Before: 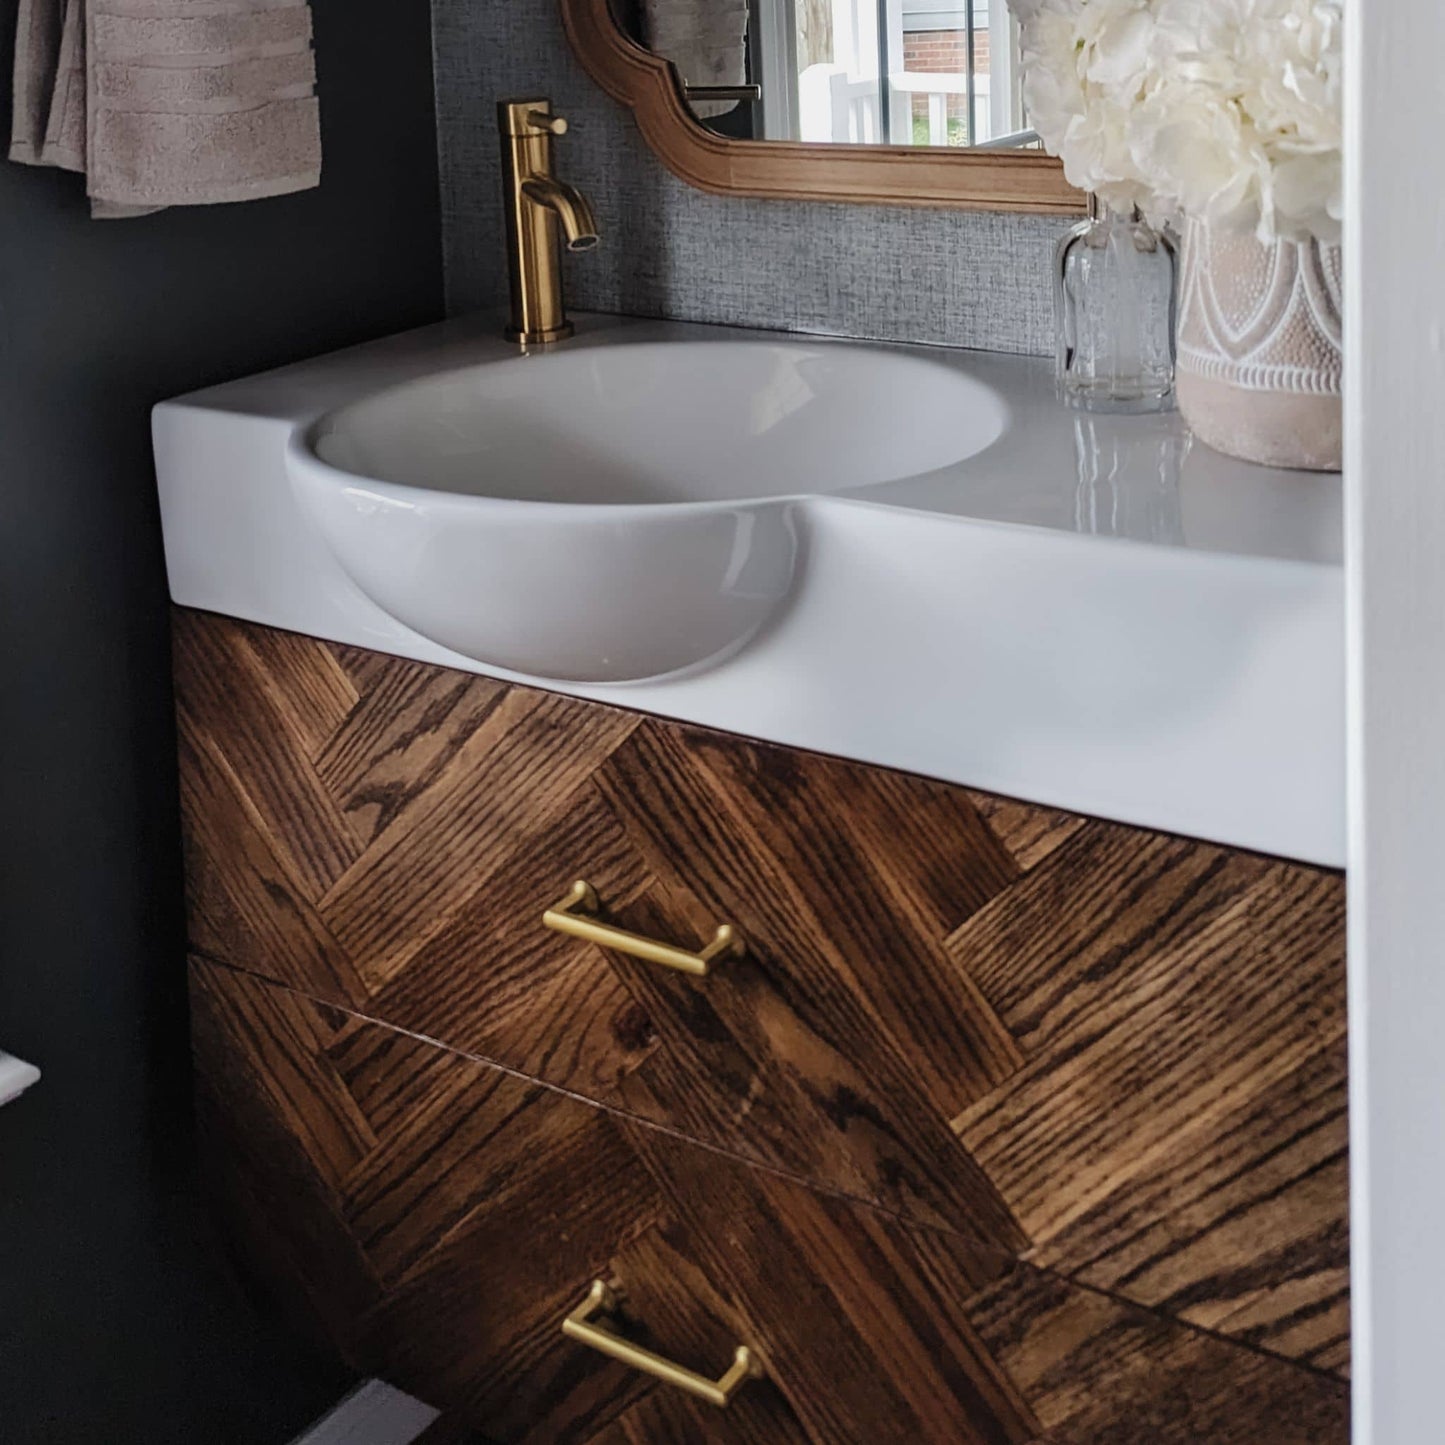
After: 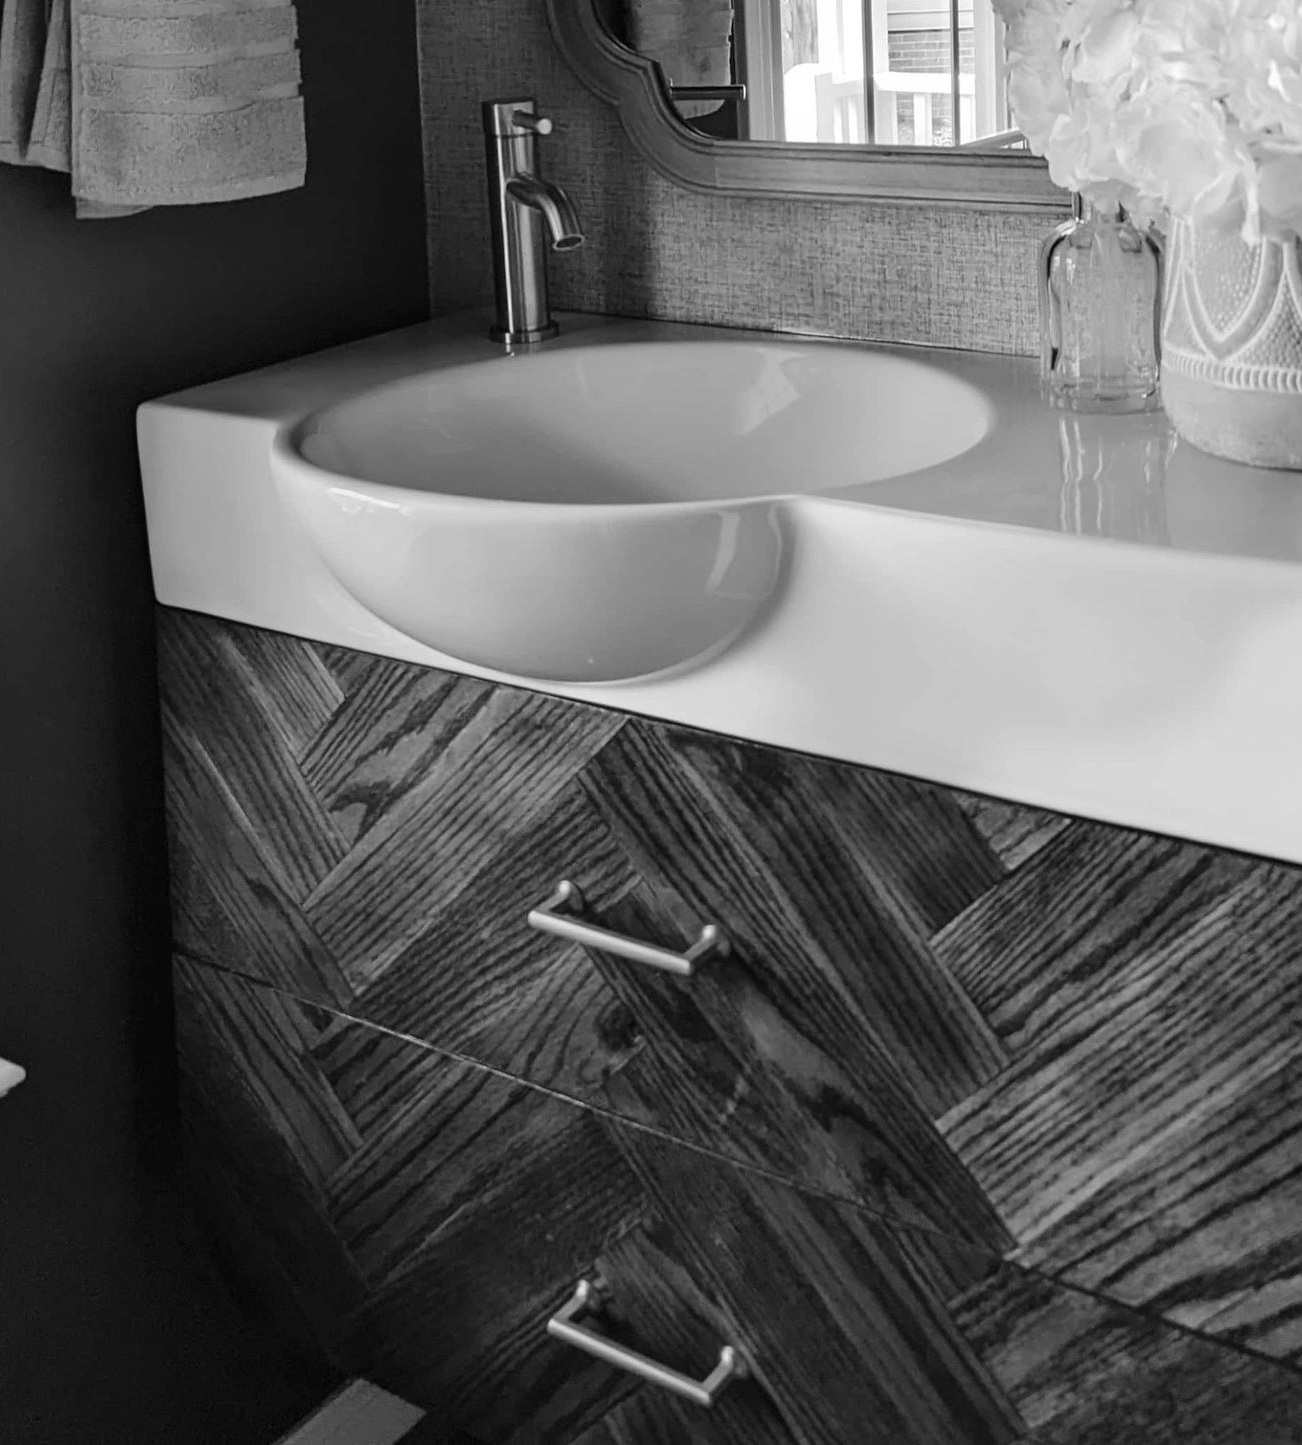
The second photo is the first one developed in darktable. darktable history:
crop and rotate: left 1.088%, right 8.807%
color correction: highlights a* -10.77, highlights b* 9.8, saturation 1.72
exposure: exposure 0.217 EV, compensate highlight preservation false
monochrome: on, module defaults
